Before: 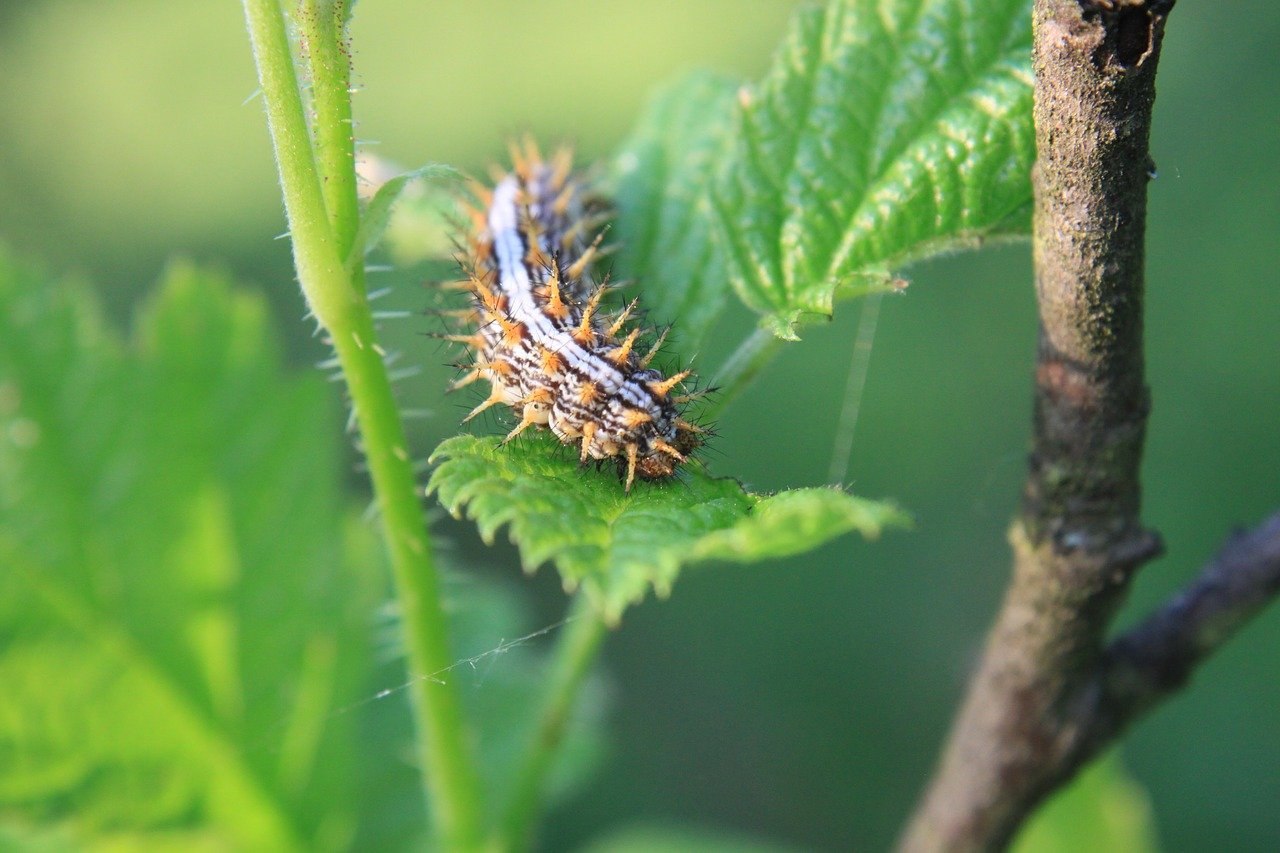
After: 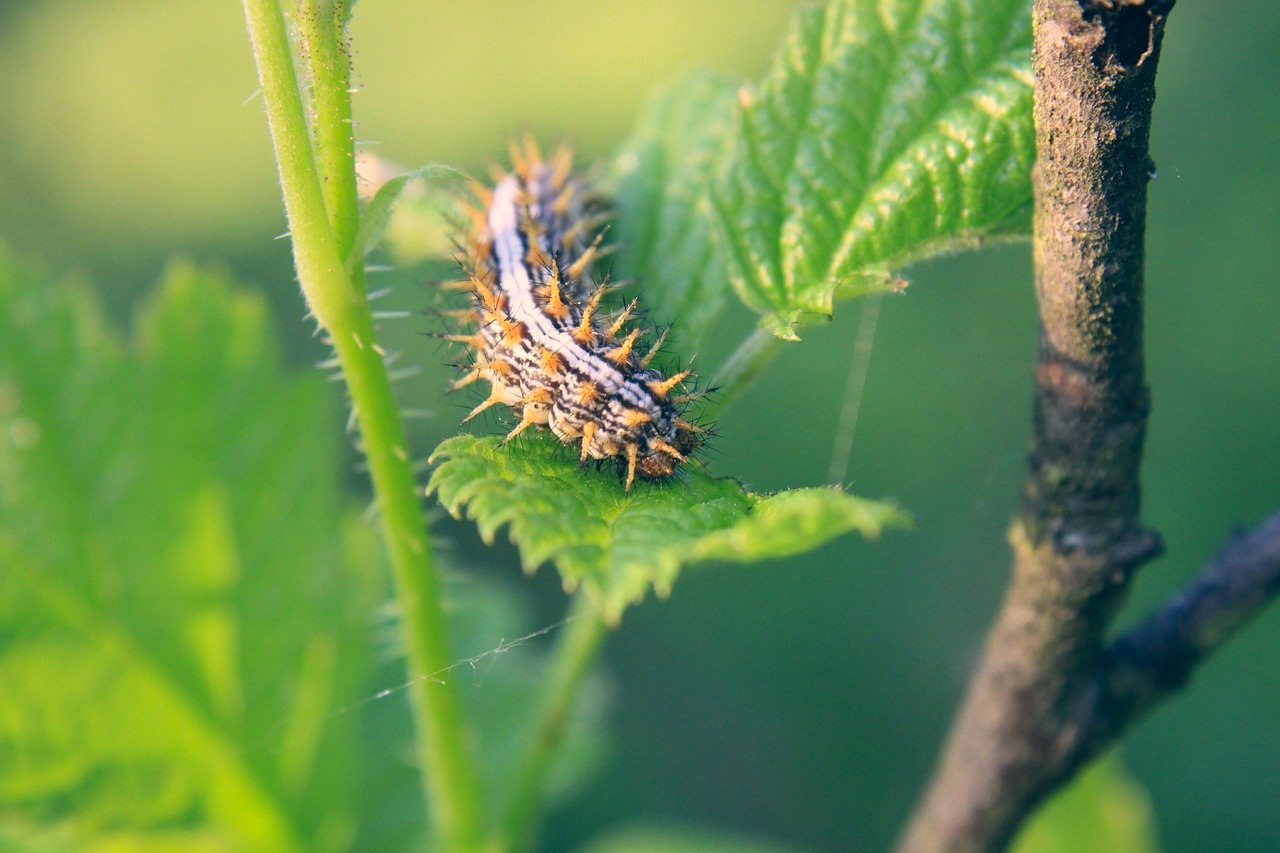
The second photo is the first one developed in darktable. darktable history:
color correction: highlights a* 10.32, highlights b* 14.26, shadows a* -9.99, shadows b* -14.97
